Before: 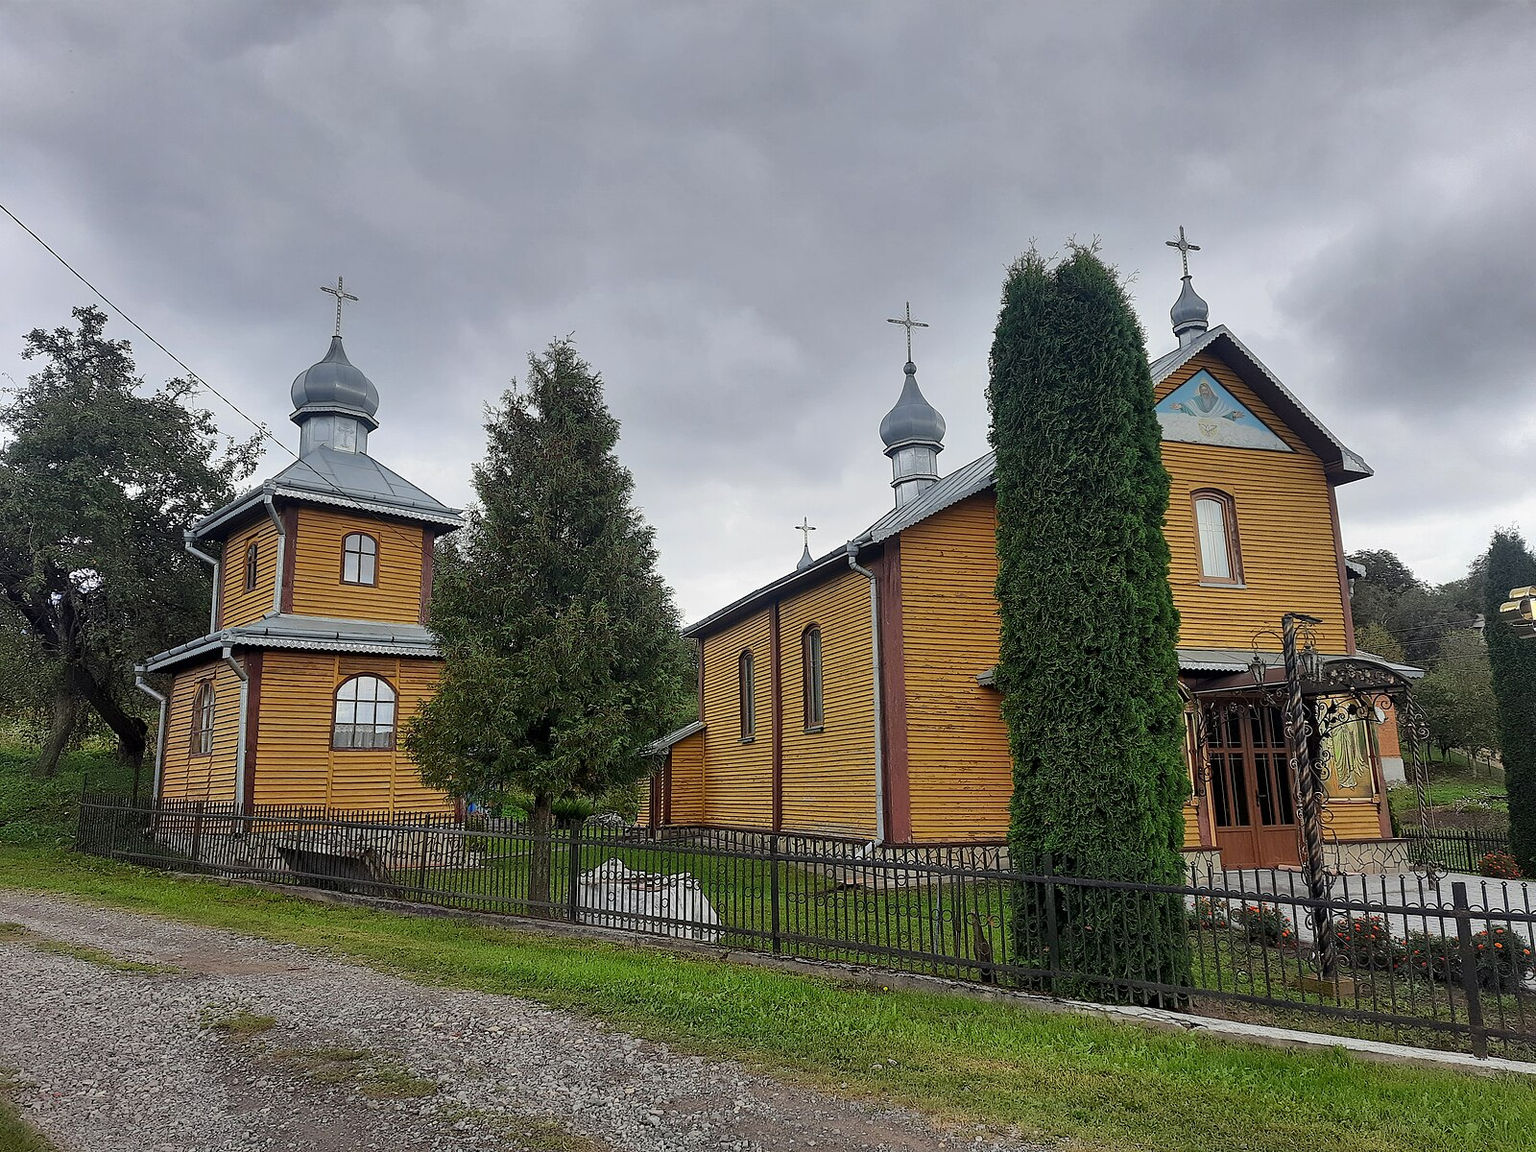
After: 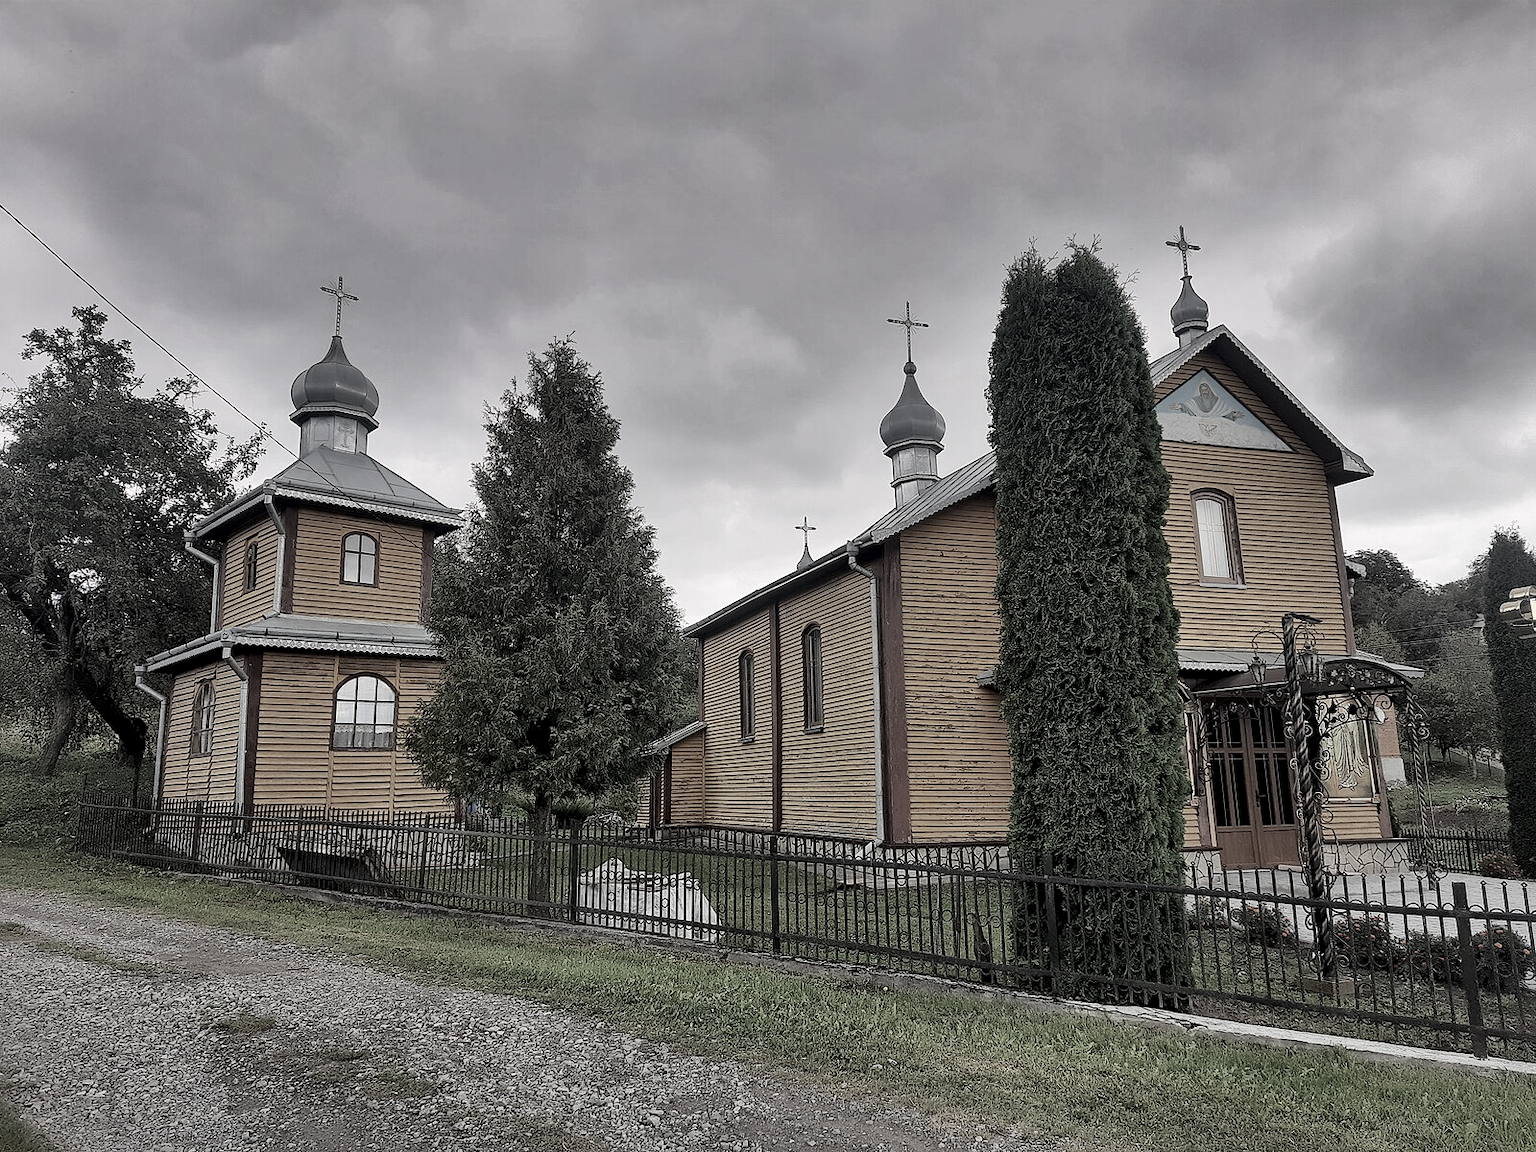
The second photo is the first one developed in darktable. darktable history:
color correction: saturation 0.3
exposure: compensate highlight preservation false
graduated density: density 0.38 EV, hardness 21%, rotation -6.11°, saturation 32%
local contrast: mode bilateral grid, contrast 25, coarseness 60, detail 151%, midtone range 0.2
